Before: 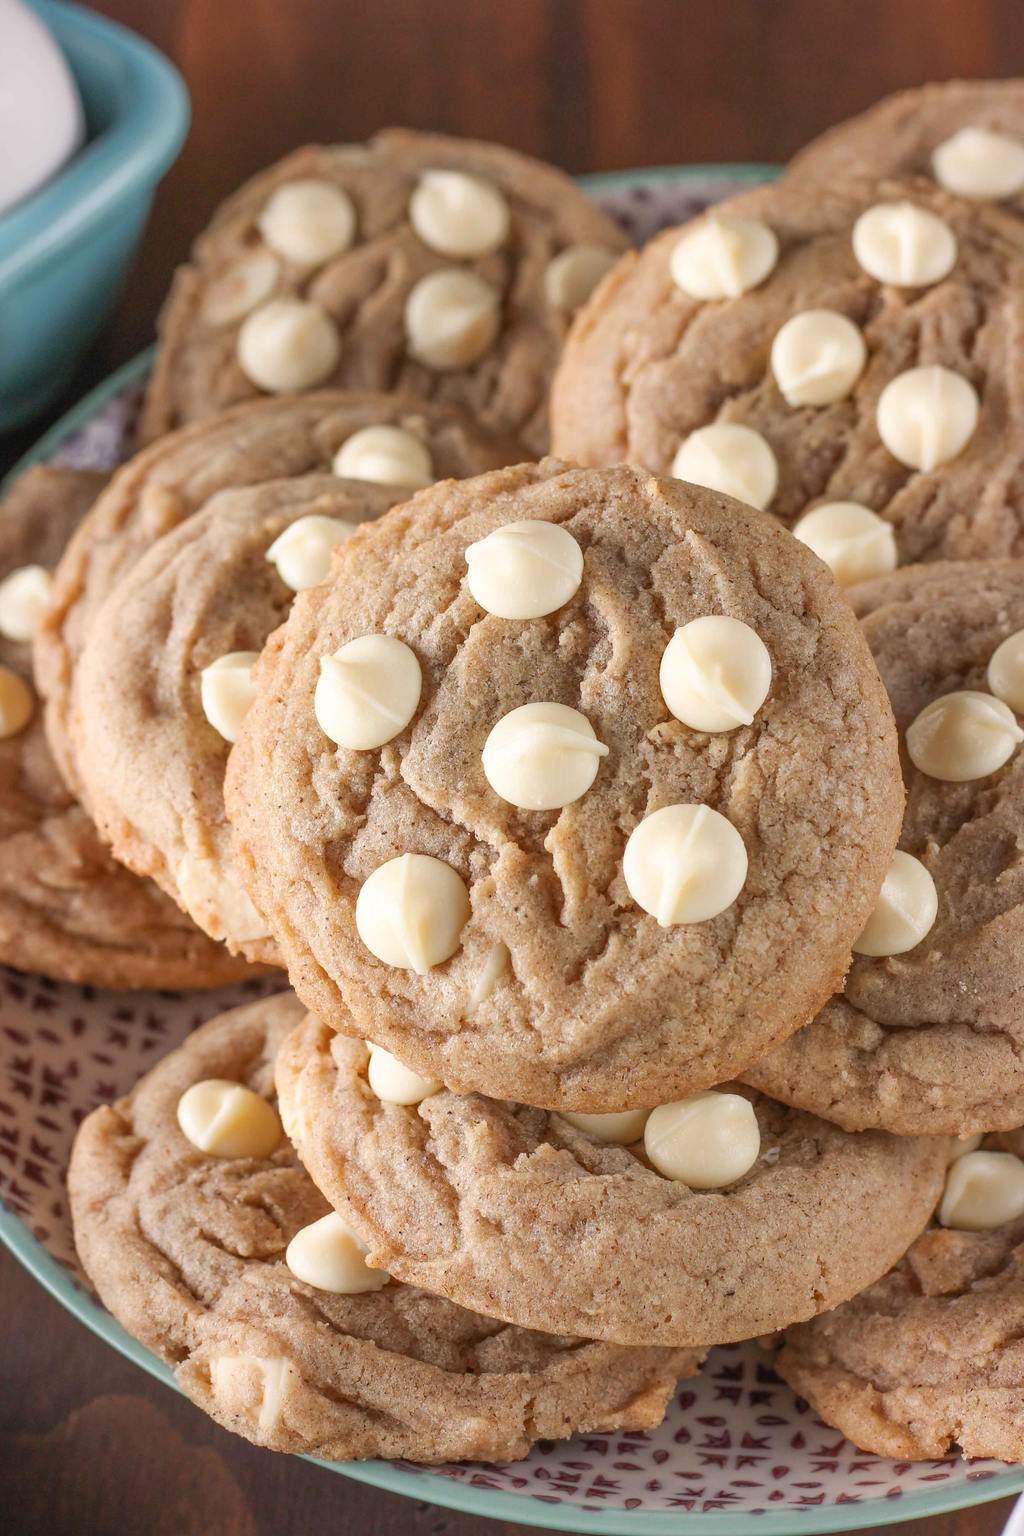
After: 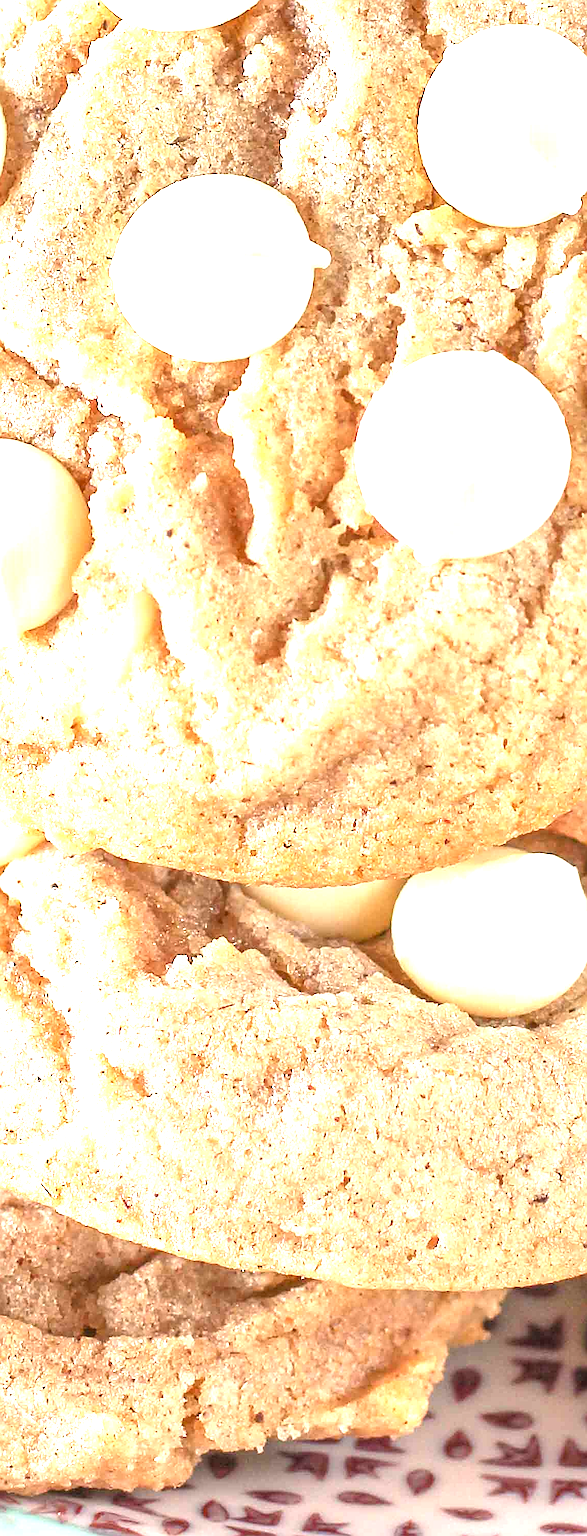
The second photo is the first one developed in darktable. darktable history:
sharpen: amount 0.901
crop: left 40.878%, top 39.176%, right 25.993%, bottom 3.081%
contrast brightness saturation: contrast 0.07
exposure: exposure 2.04 EV, compensate highlight preservation false
